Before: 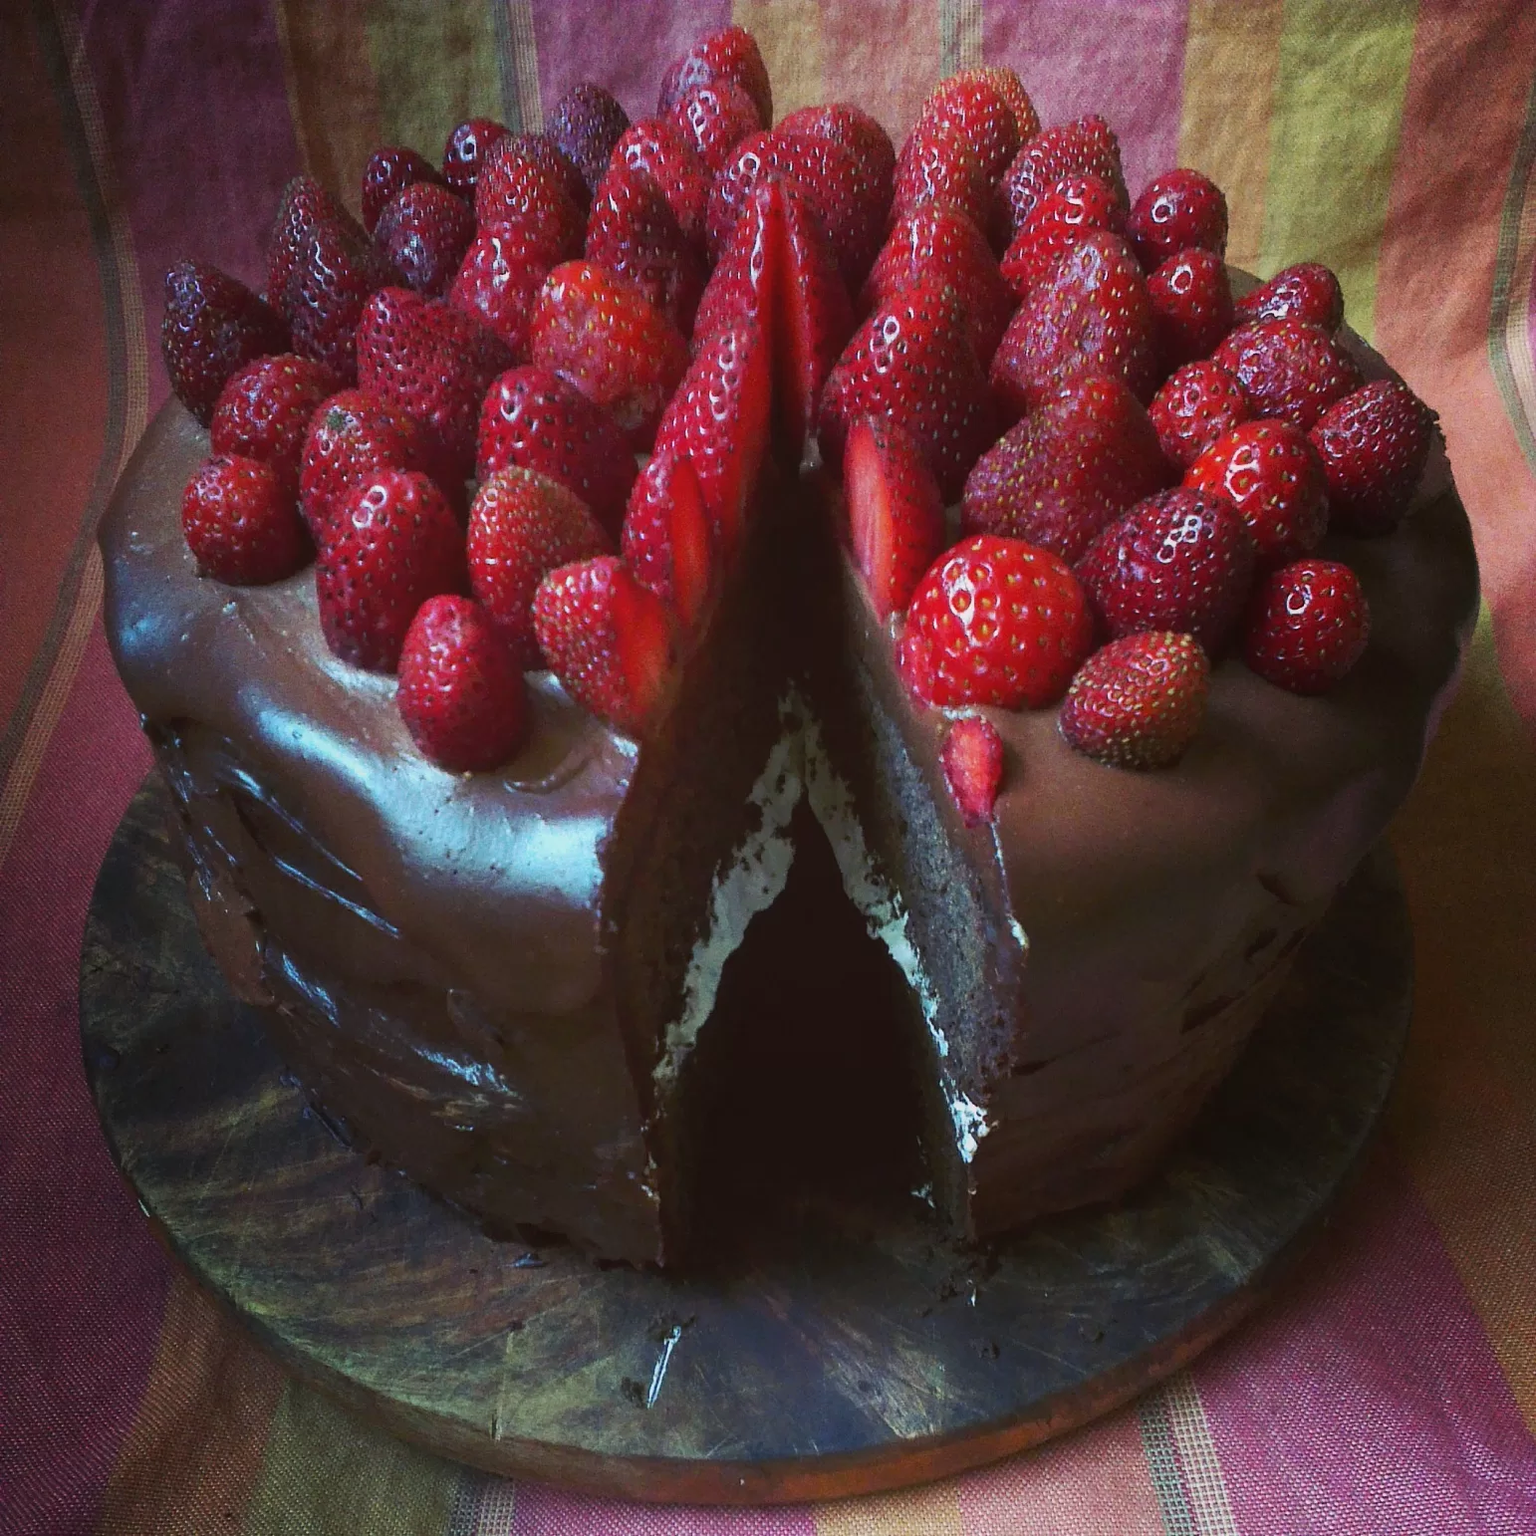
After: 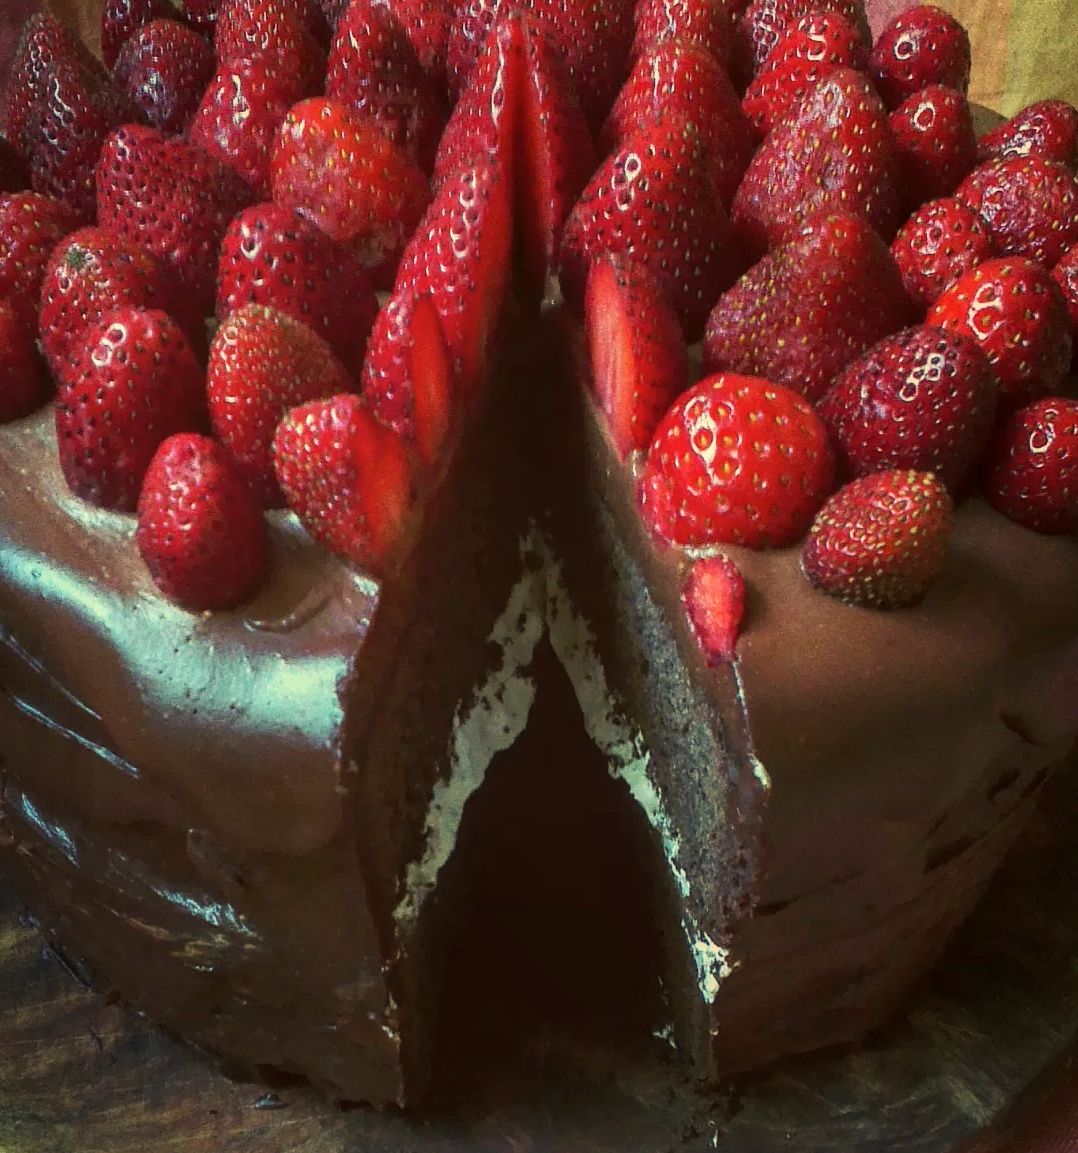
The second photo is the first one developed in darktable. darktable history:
local contrast: on, module defaults
crop and rotate: left 17.046%, top 10.659%, right 12.989%, bottom 14.553%
white balance: red 1.08, blue 0.791
